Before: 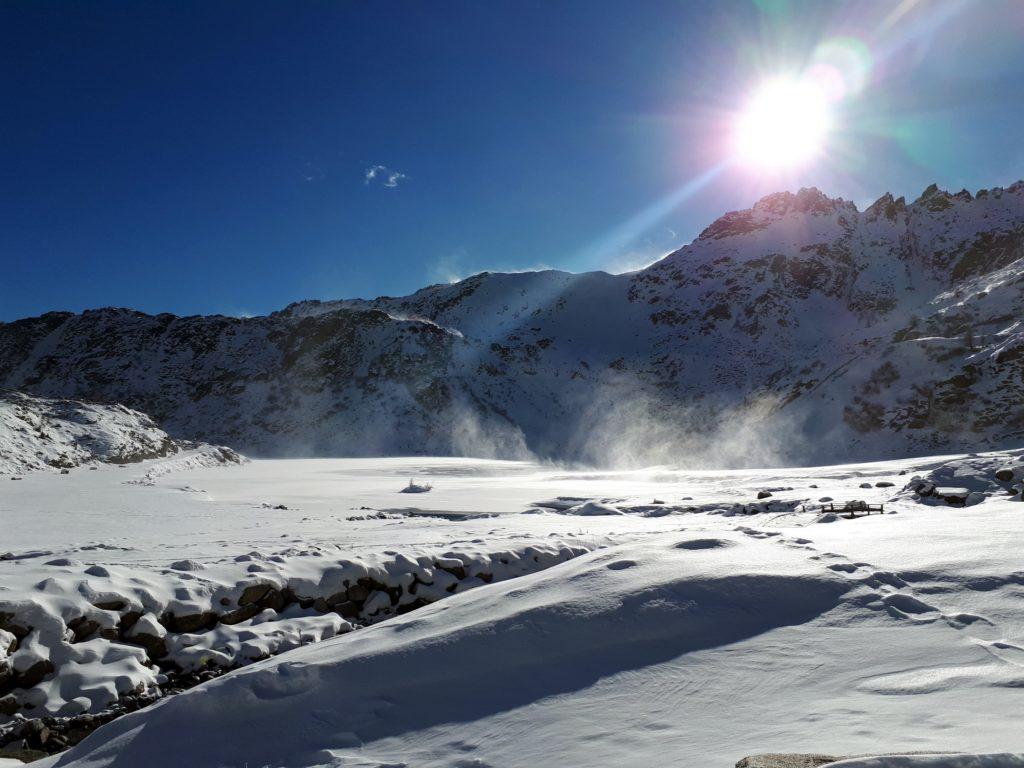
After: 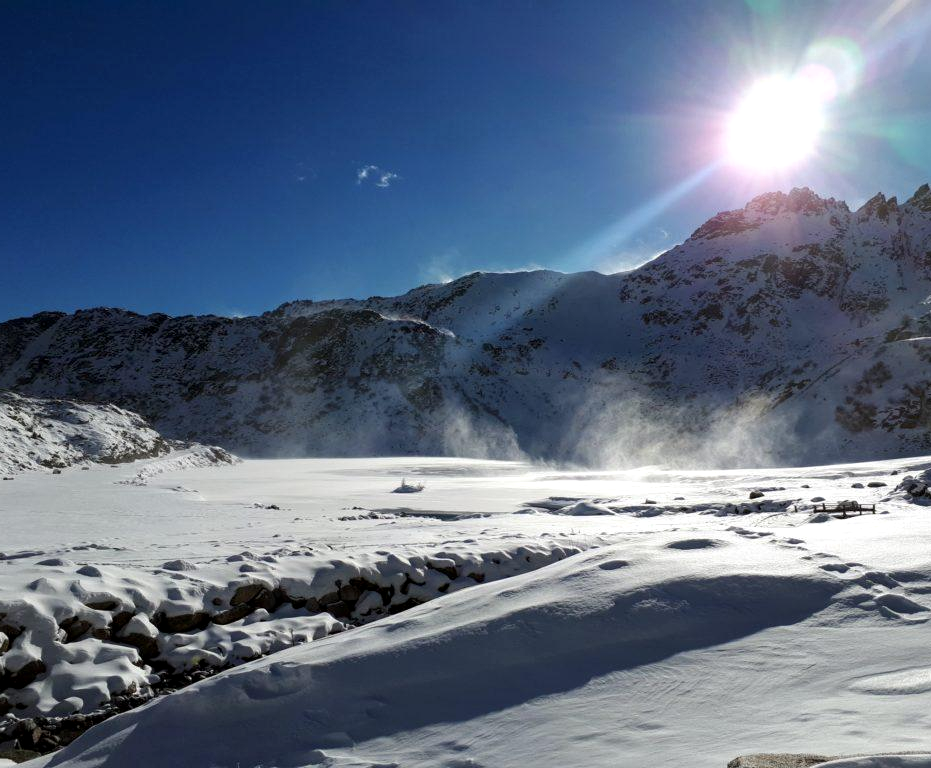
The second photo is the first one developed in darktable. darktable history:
crop and rotate: left 0.87%, right 8.143%
local contrast: highlights 106%, shadows 101%, detail 120%, midtone range 0.2
